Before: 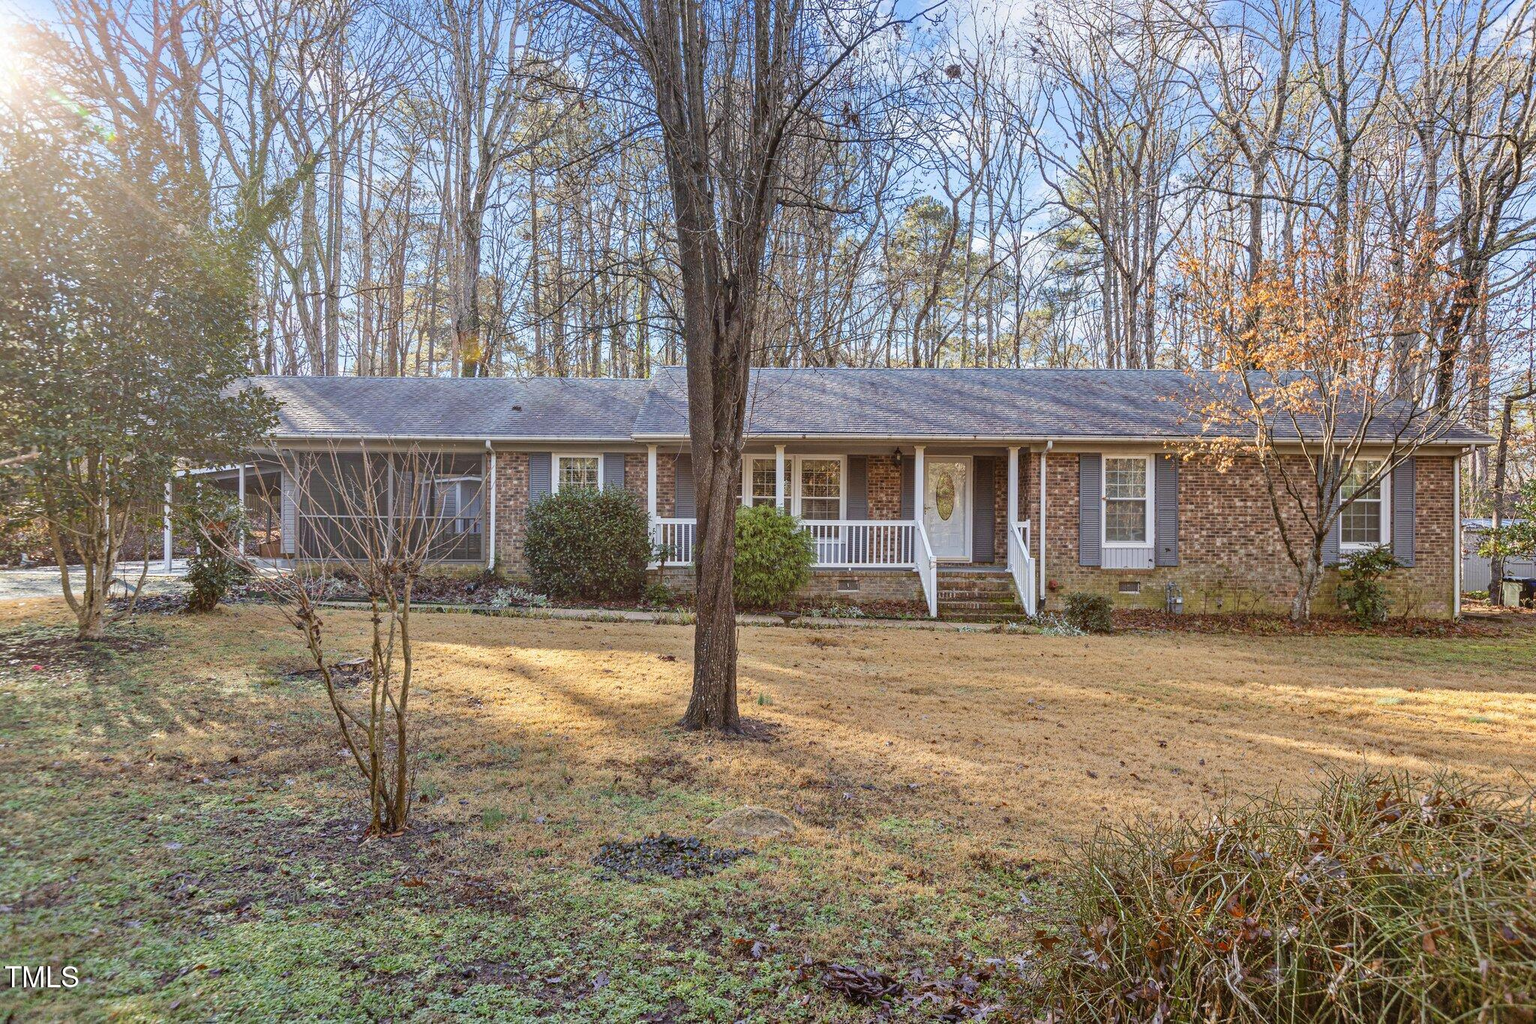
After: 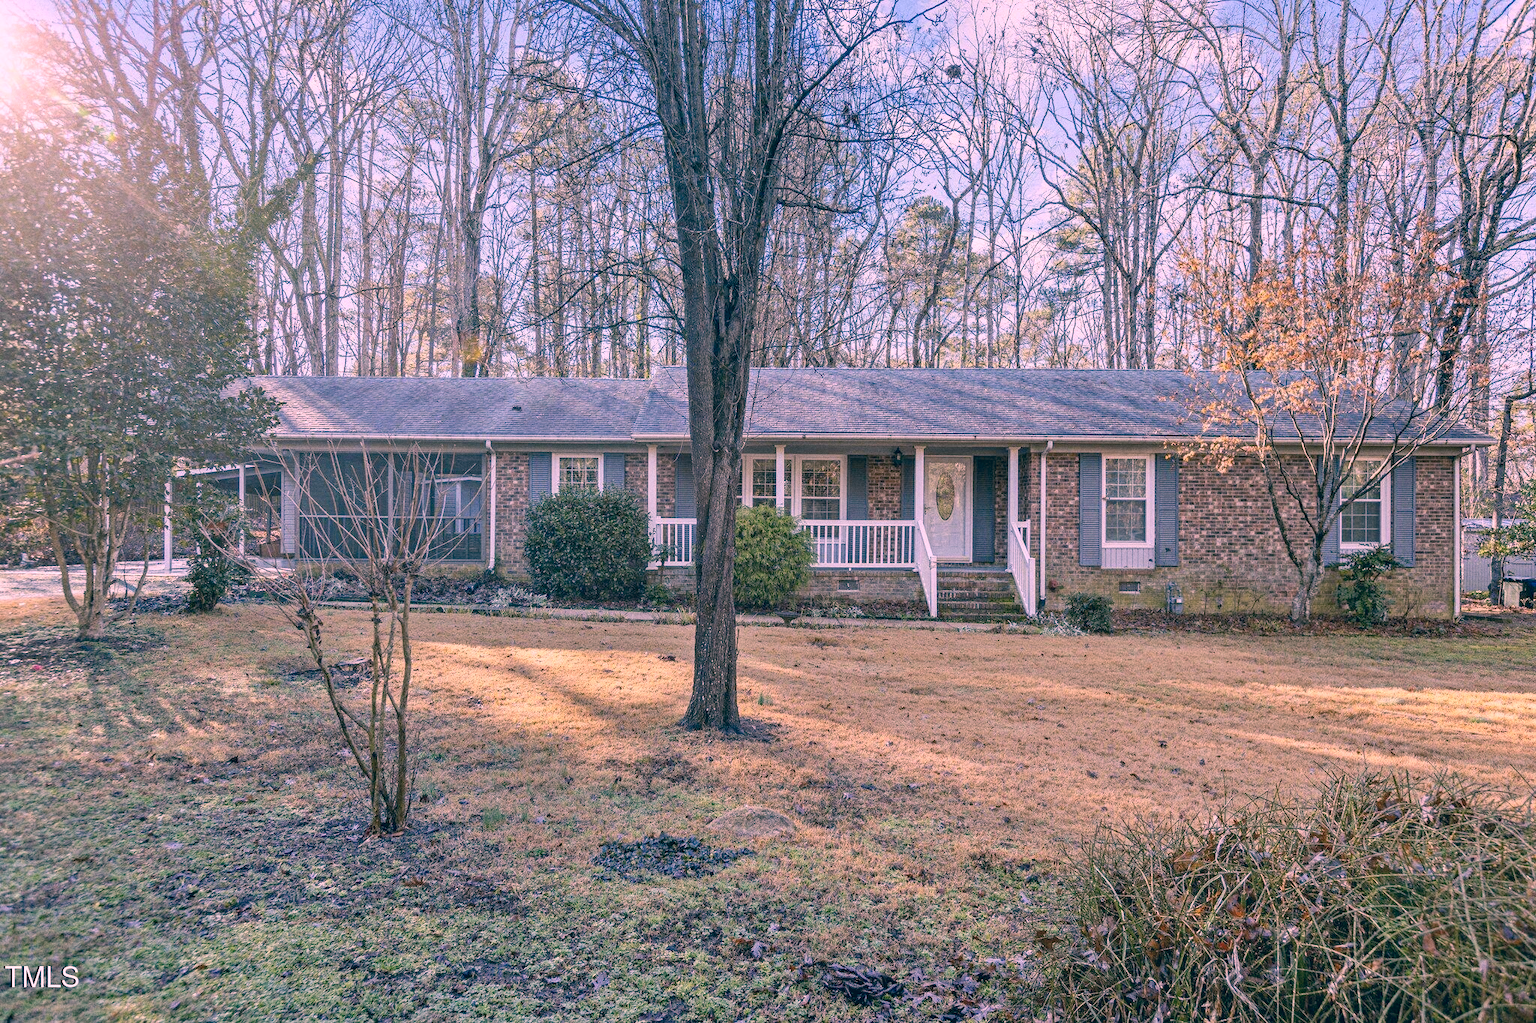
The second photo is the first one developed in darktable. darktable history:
grain: coarseness 0.09 ISO
color correction: highlights a* 17.03, highlights b* 0.205, shadows a* -15.38, shadows b* -14.56, saturation 1.5
contrast brightness saturation: contrast -0.05, saturation -0.41
exposure: black level correction 0.007, exposure 0.093 EV, compensate highlight preservation false
